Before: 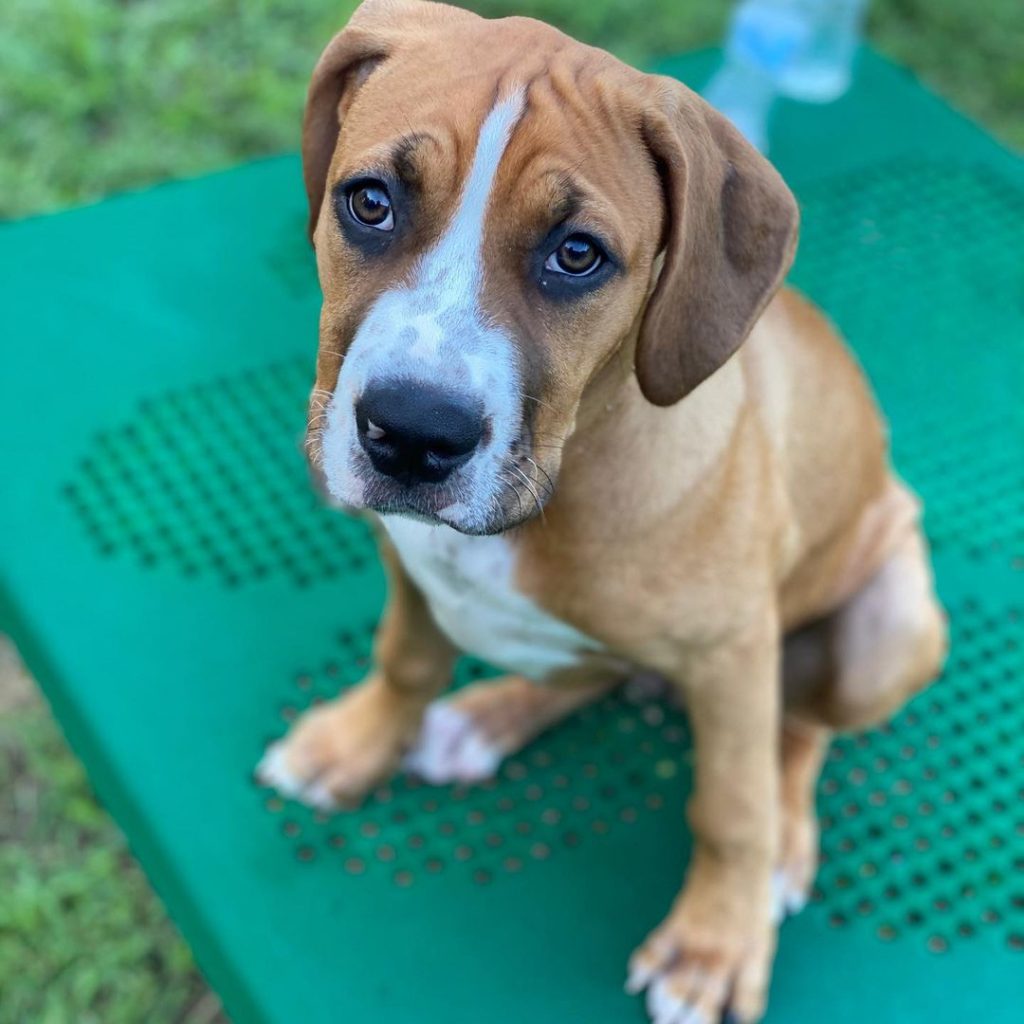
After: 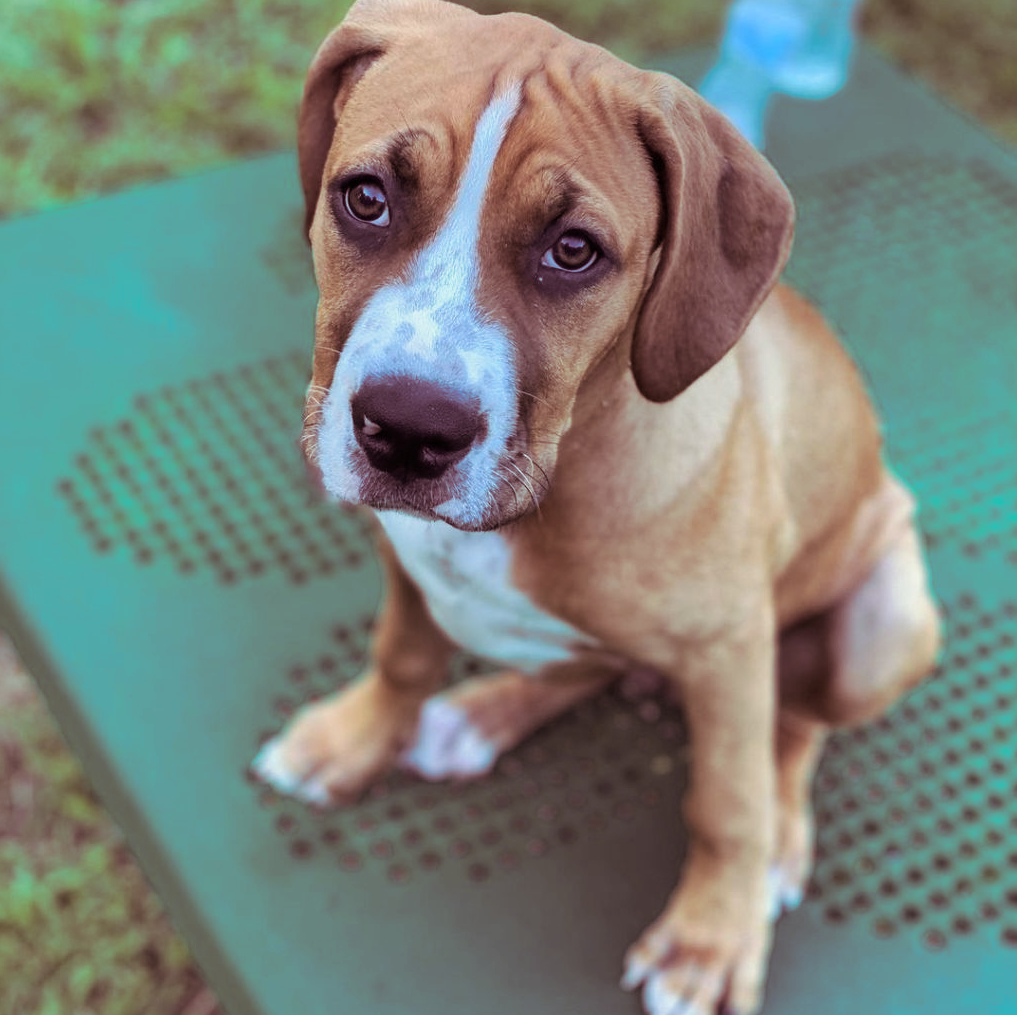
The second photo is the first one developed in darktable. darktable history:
crop: left 0.434%, top 0.485%, right 0.244%, bottom 0.386%
contrast brightness saturation: saturation -0.04
white balance: red 0.988, blue 1.017
split-toning: on, module defaults
